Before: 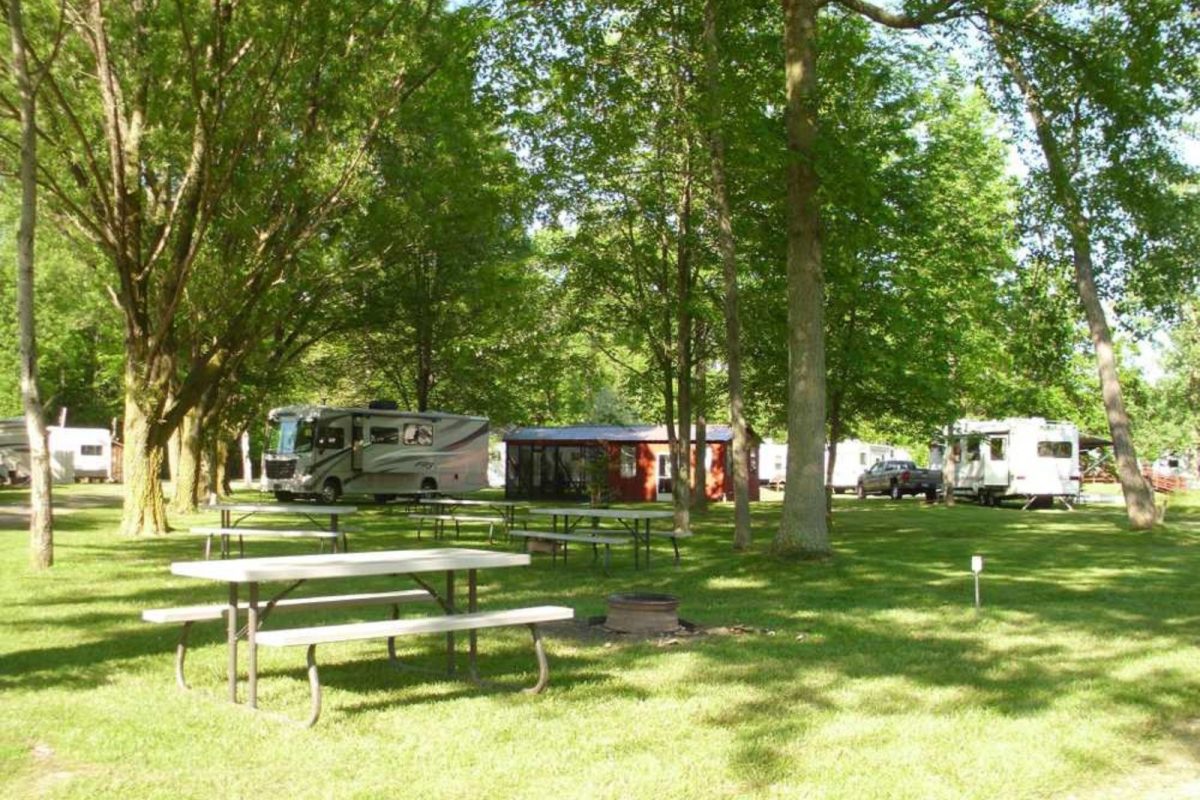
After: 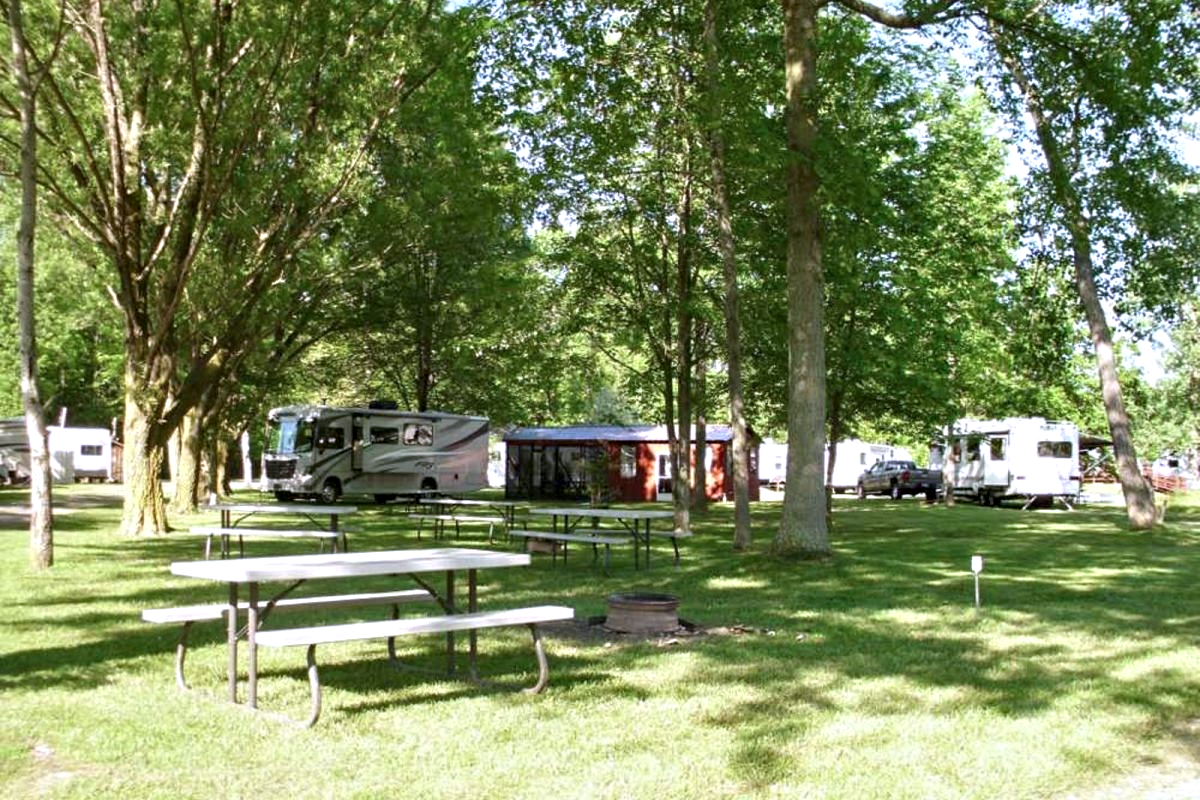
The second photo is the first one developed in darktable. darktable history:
contrast equalizer: y [[0.51, 0.537, 0.559, 0.574, 0.599, 0.618], [0.5 ×6], [0.5 ×6], [0 ×6], [0 ×6]]
color calibration: illuminant custom, x 0.363, y 0.385, temperature 4521.23 K
